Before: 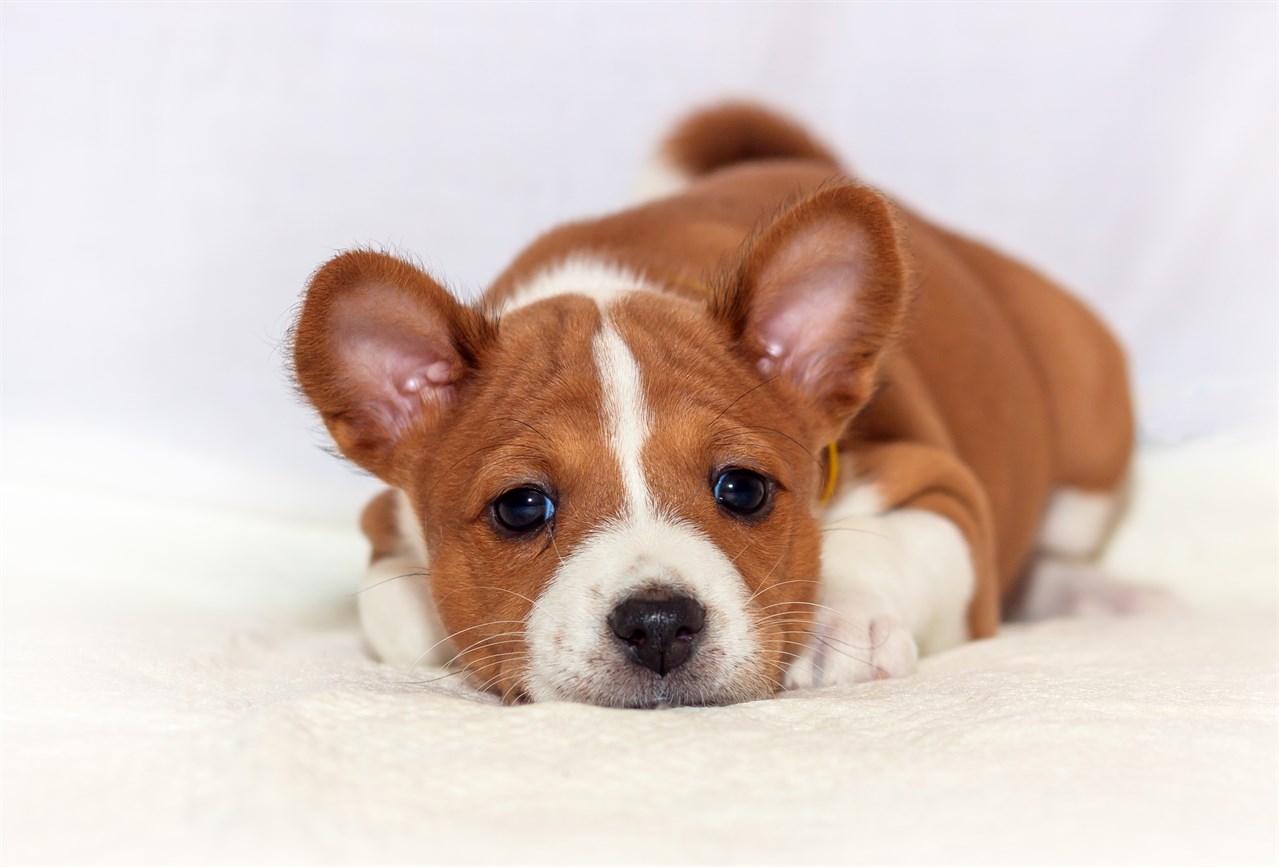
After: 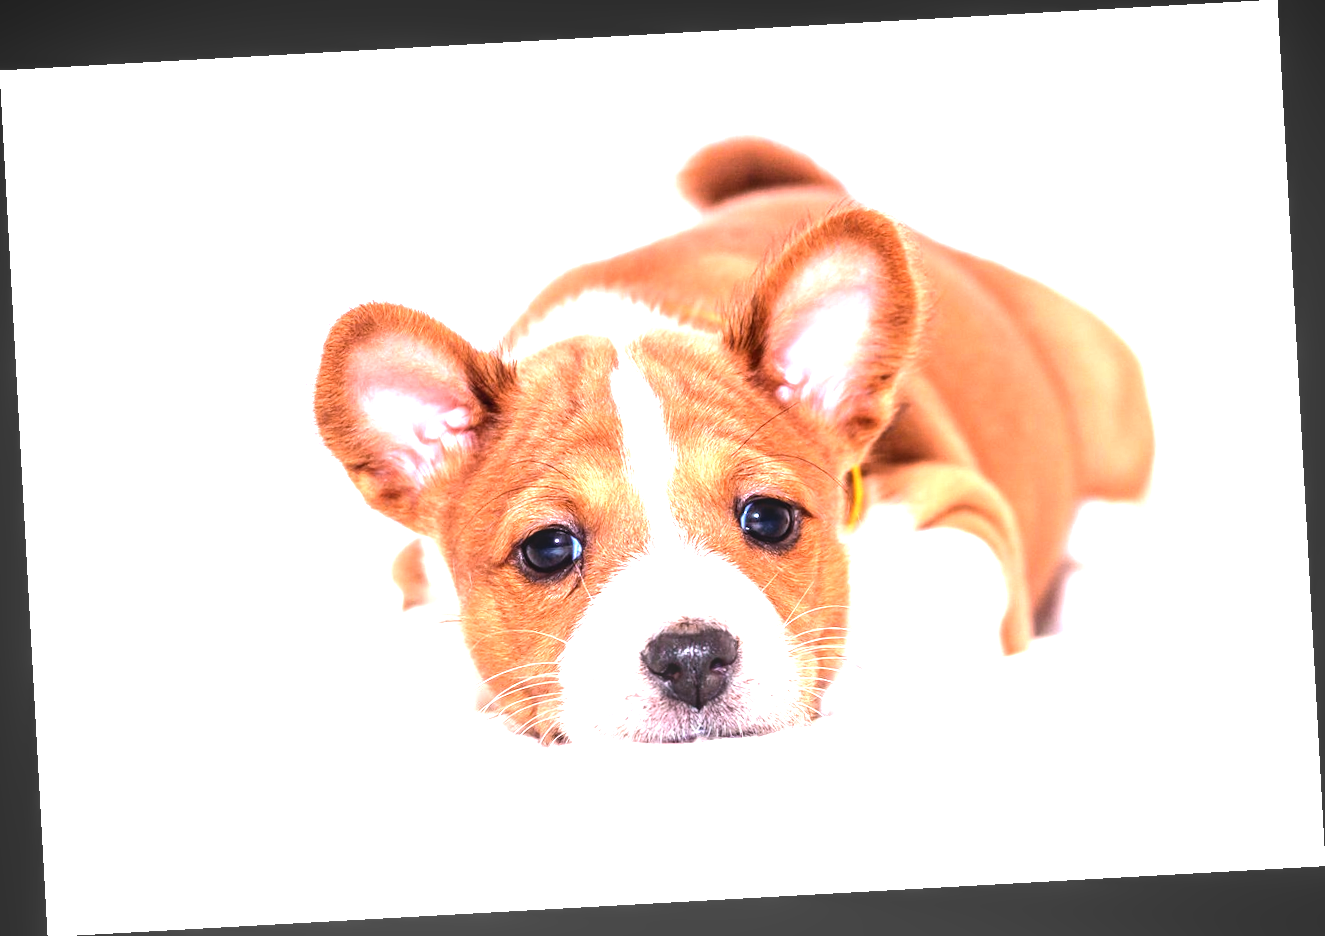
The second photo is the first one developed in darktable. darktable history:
rotate and perspective: rotation -3.18°, automatic cropping off
exposure: exposure 1.223 EV, compensate highlight preservation false
white balance: red 1.066, blue 1.119
tone equalizer: -8 EV -0.75 EV, -7 EV -0.7 EV, -6 EV -0.6 EV, -5 EV -0.4 EV, -3 EV 0.4 EV, -2 EV 0.6 EV, -1 EV 0.7 EV, +0 EV 0.75 EV, edges refinement/feathering 500, mask exposure compensation -1.57 EV, preserve details no
local contrast: on, module defaults
